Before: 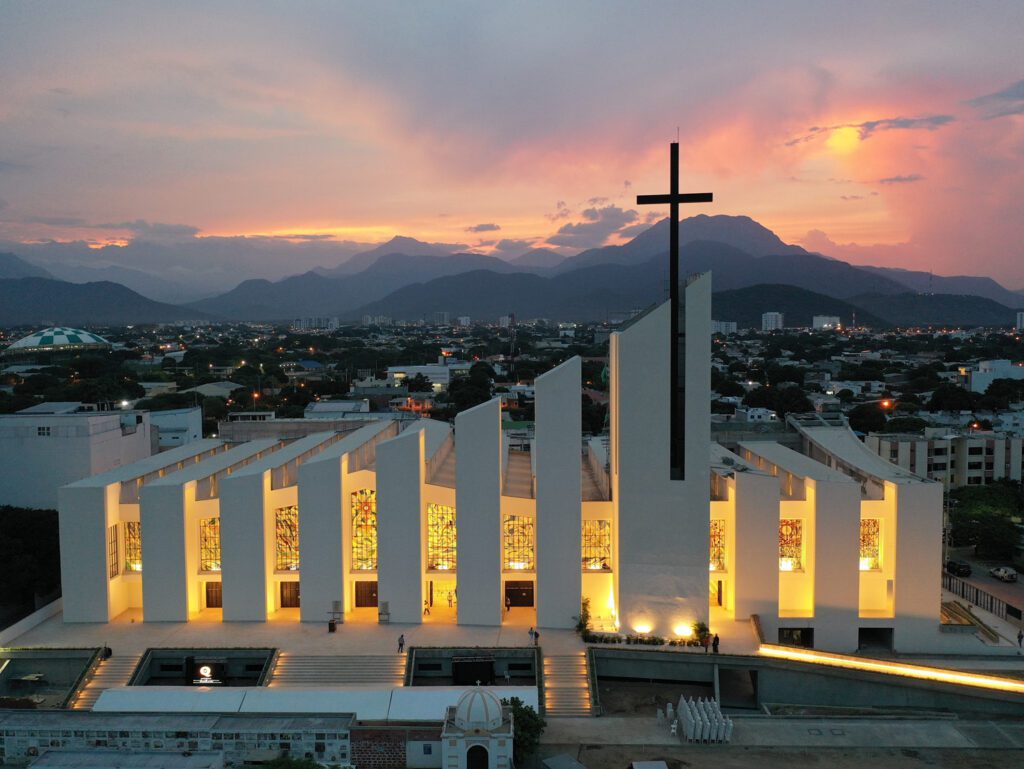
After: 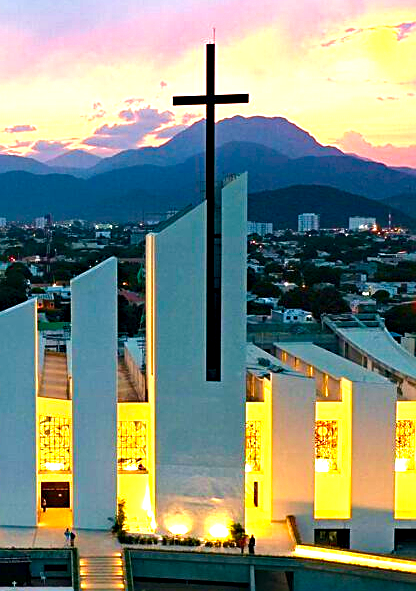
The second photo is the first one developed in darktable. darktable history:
velvia: on, module defaults
contrast brightness saturation: contrast 0.07, brightness -0.127, saturation 0.048
local contrast: highlights 105%, shadows 100%, detail 119%, midtone range 0.2
haze removal: adaptive false
crop: left 45.345%, top 12.993%, right 13.987%, bottom 10.064%
exposure: black level correction 0, exposure 1.367 EV, compensate highlight preservation false
color balance rgb: perceptual saturation grading › global saturation 15.812%, perceptual saturation grading › highlights -19.279%, perceptual saturation grading › shadows 20.088%, global vibrance 50.018%
sharpen: on, module defaults
